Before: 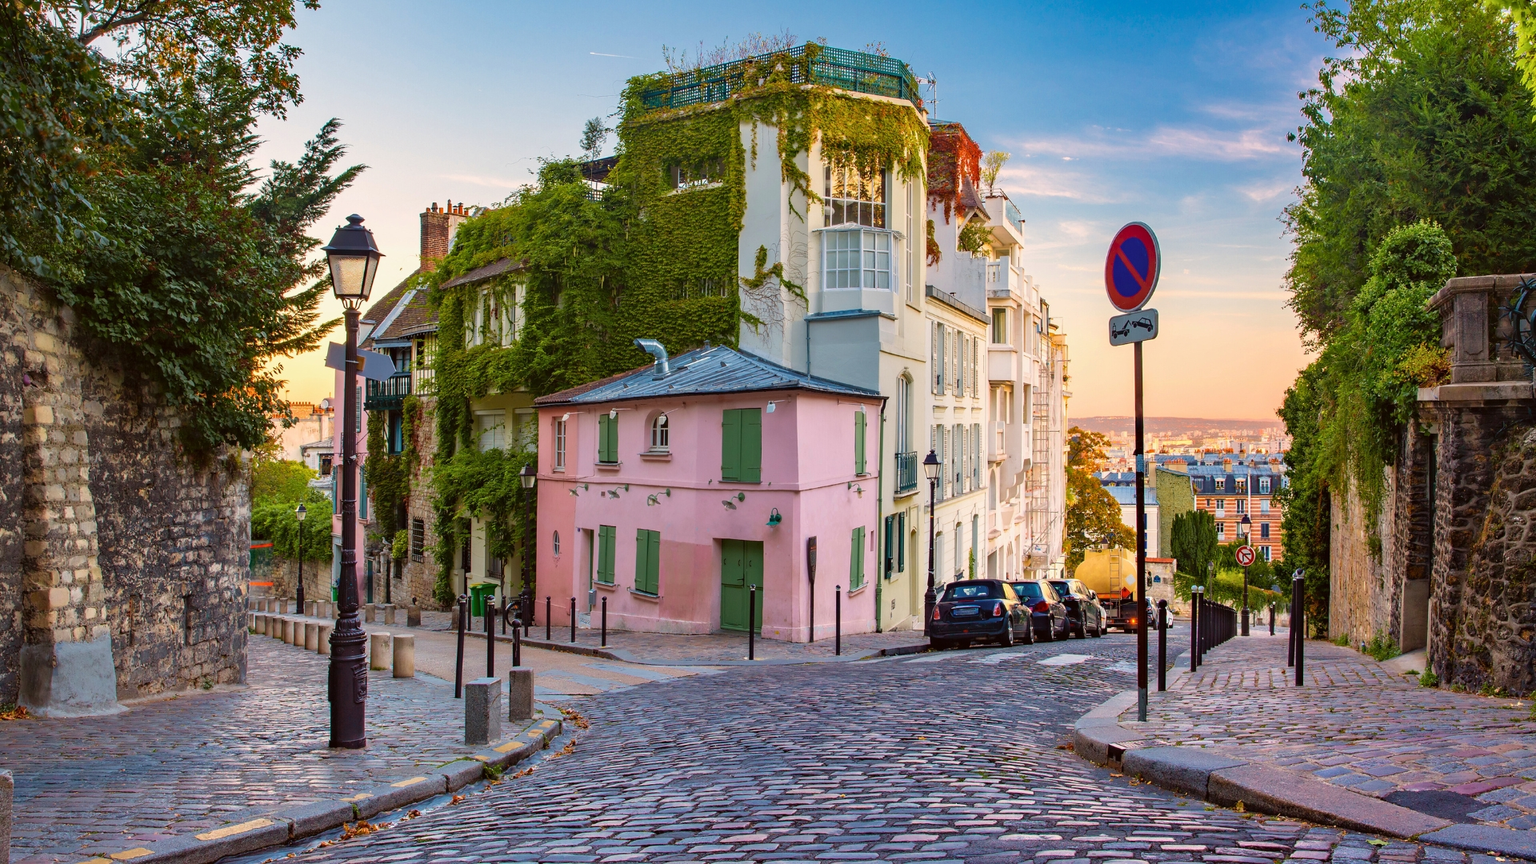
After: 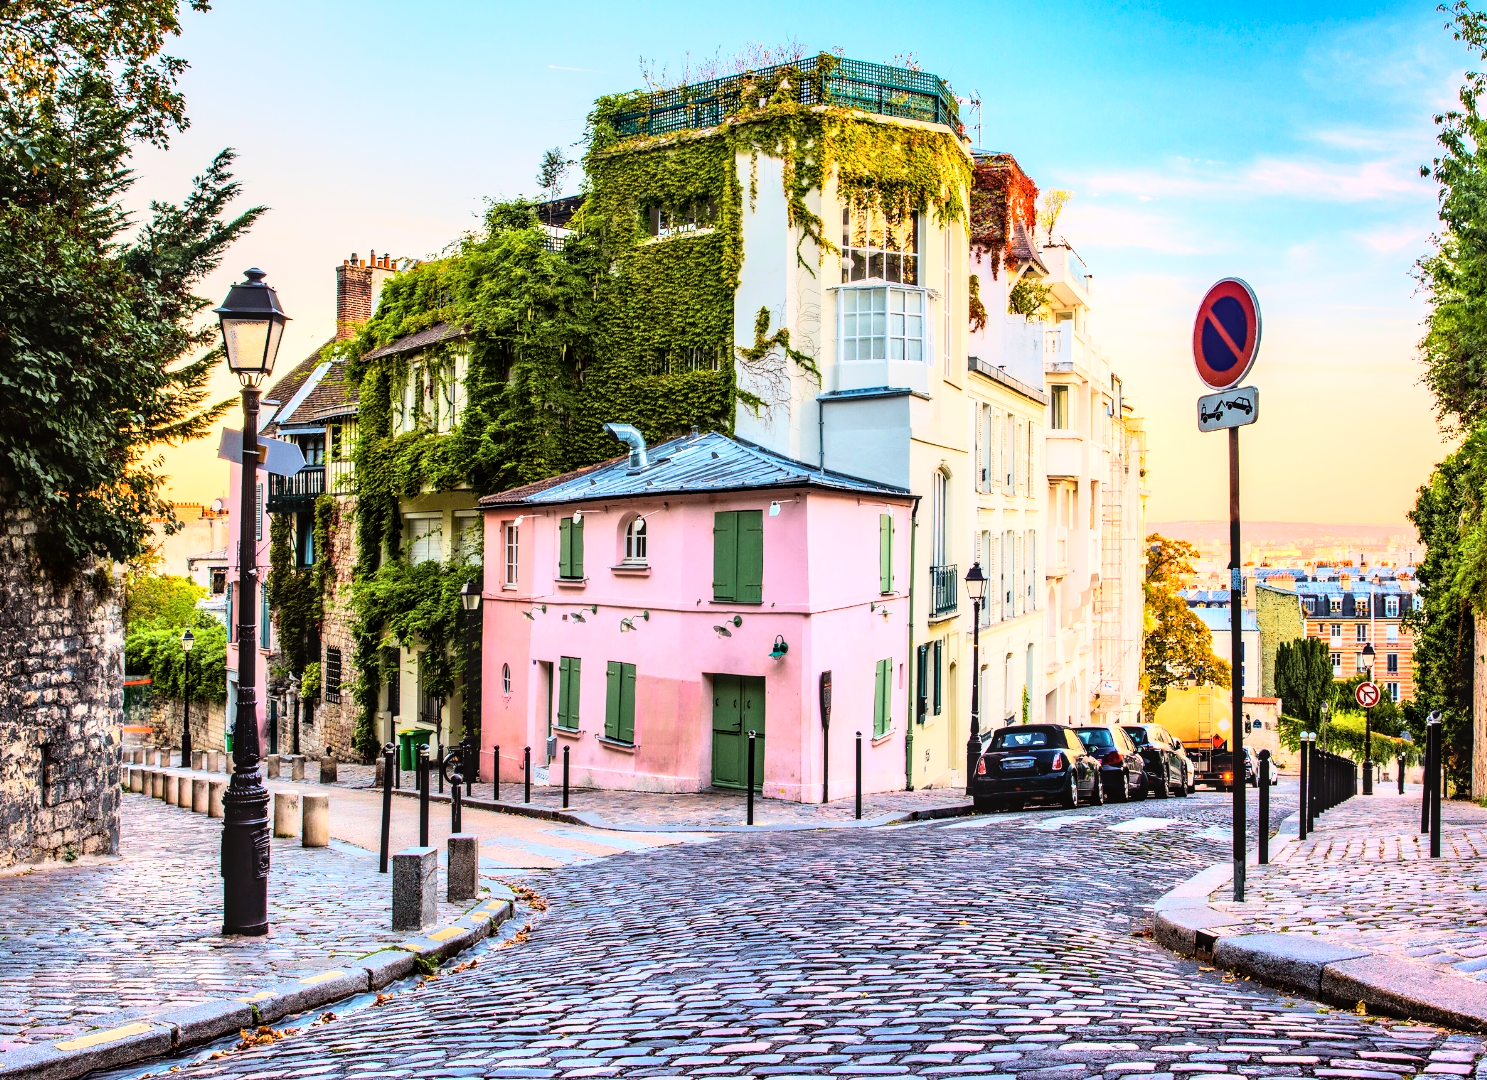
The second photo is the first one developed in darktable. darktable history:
rgb curve: curves: ch0 [(0, 0) (0.21, 0.15) (0.24, 0.21) (0.5, 0.75) (0.75, 0.96) (0.89, 0.99) (1, 1)]; ch1 [(0, 0.02) (0.21, 0.13) (0.25, 0.2) (0.5, 0.67) (0.75, 0.9) (0.89, 0.97) (1, 1)]; ch2 [(0, 0.02) (0.21, 0.13) (0.25, 0.2) (0.5, 0.67) (0.75, 0.9) (0.89, 0.97) (1, 1)], compensate middle gray true
local contrast: detail 130%
crop: left 9.88%, right 12.664%
